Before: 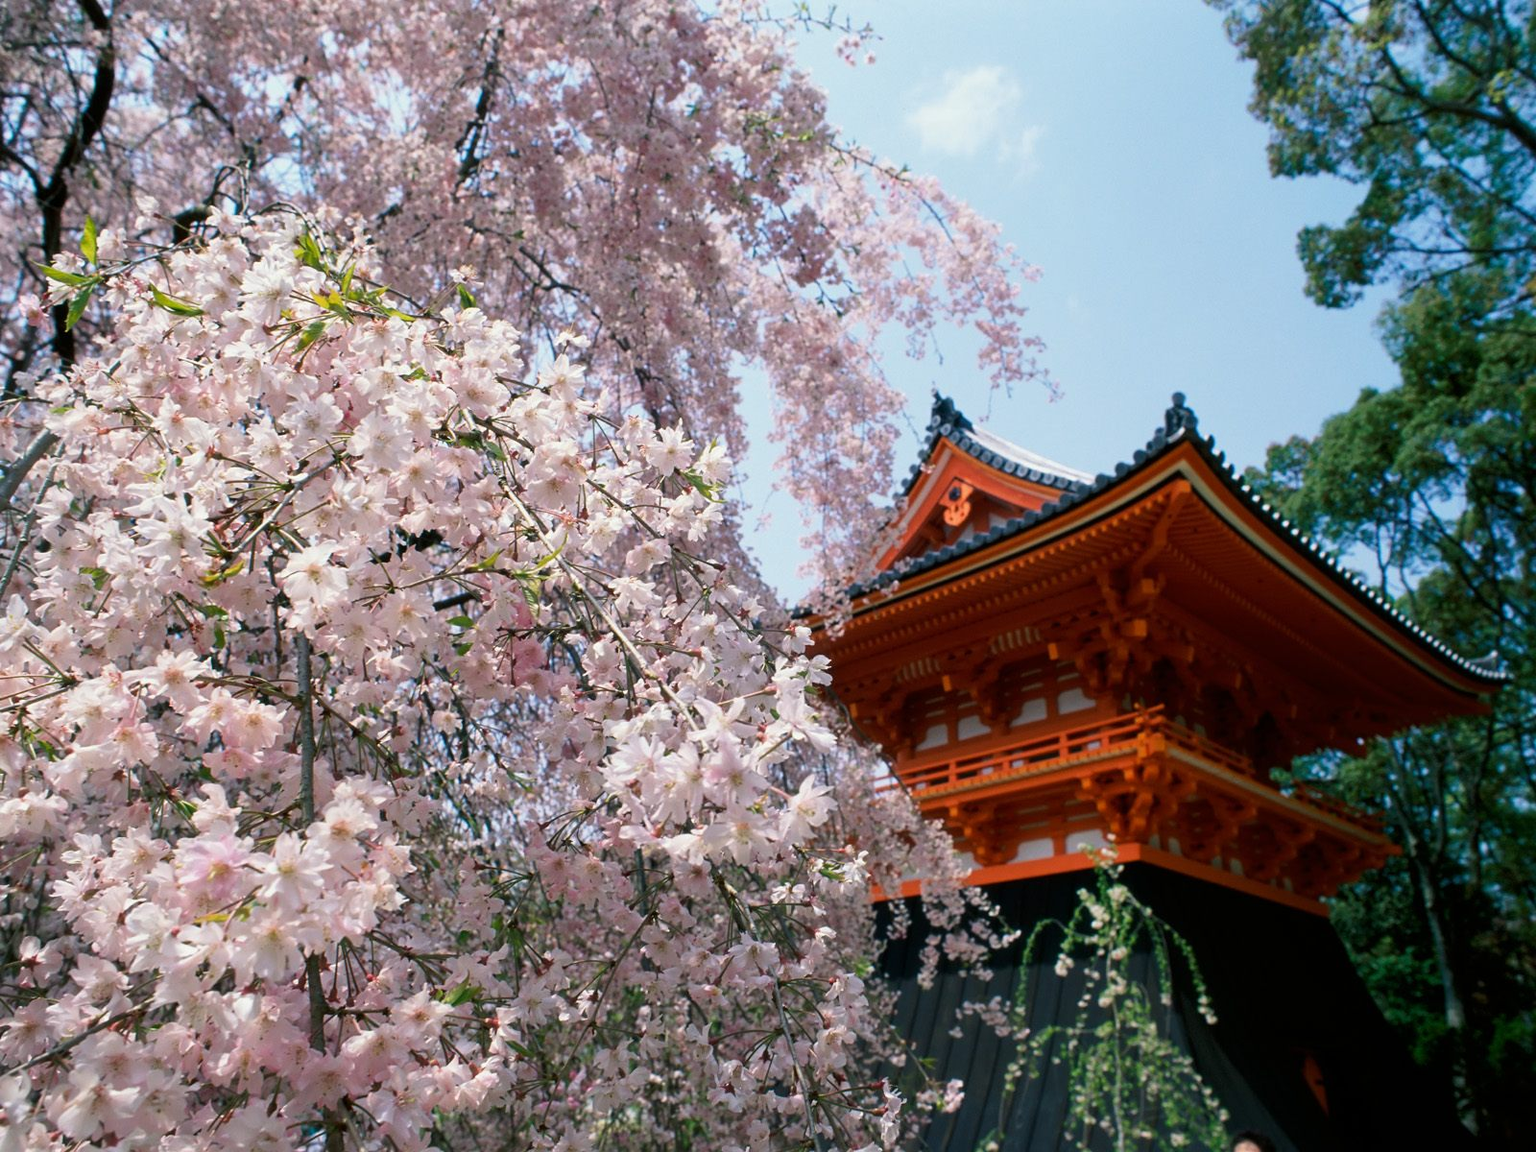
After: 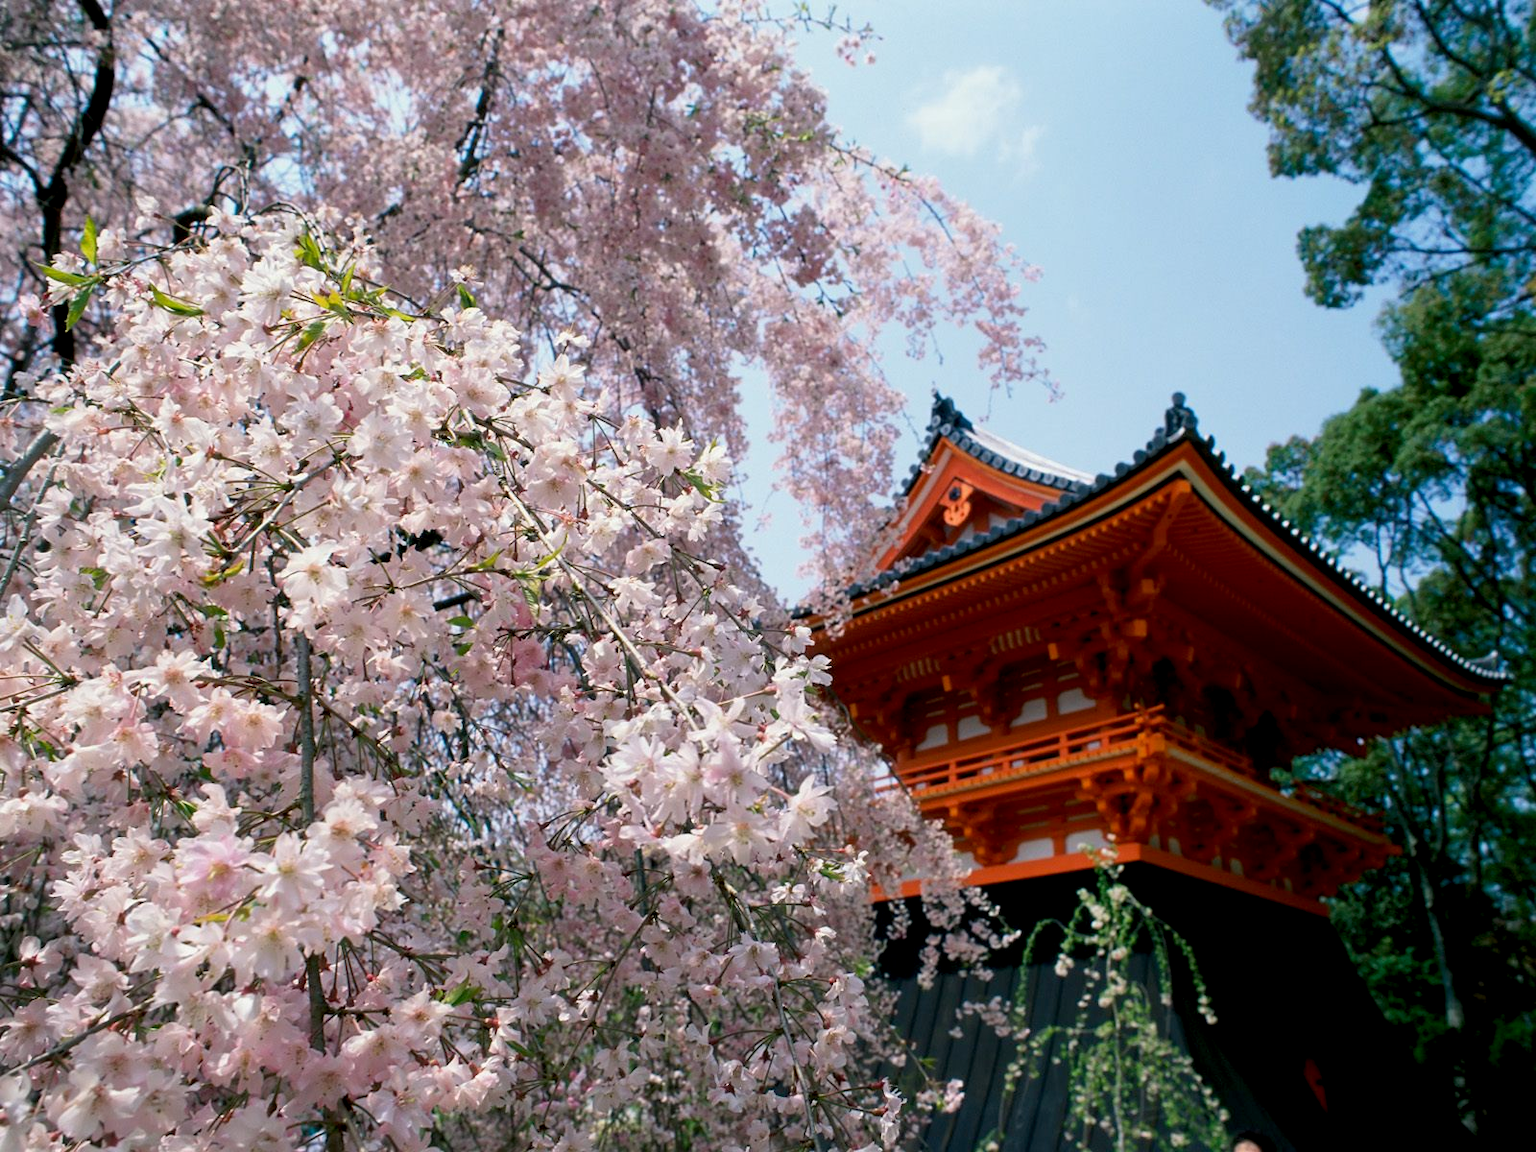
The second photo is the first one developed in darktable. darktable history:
exposure: black level correction 0.005, exposure 0.003 EV, compensate highlight preservation false
